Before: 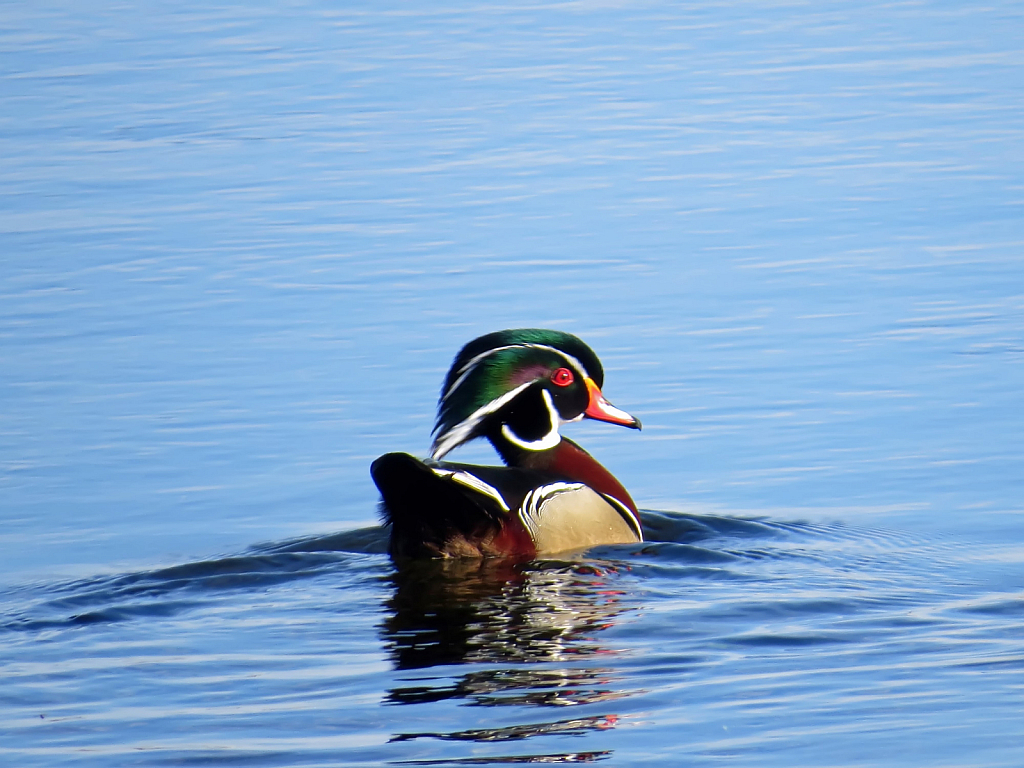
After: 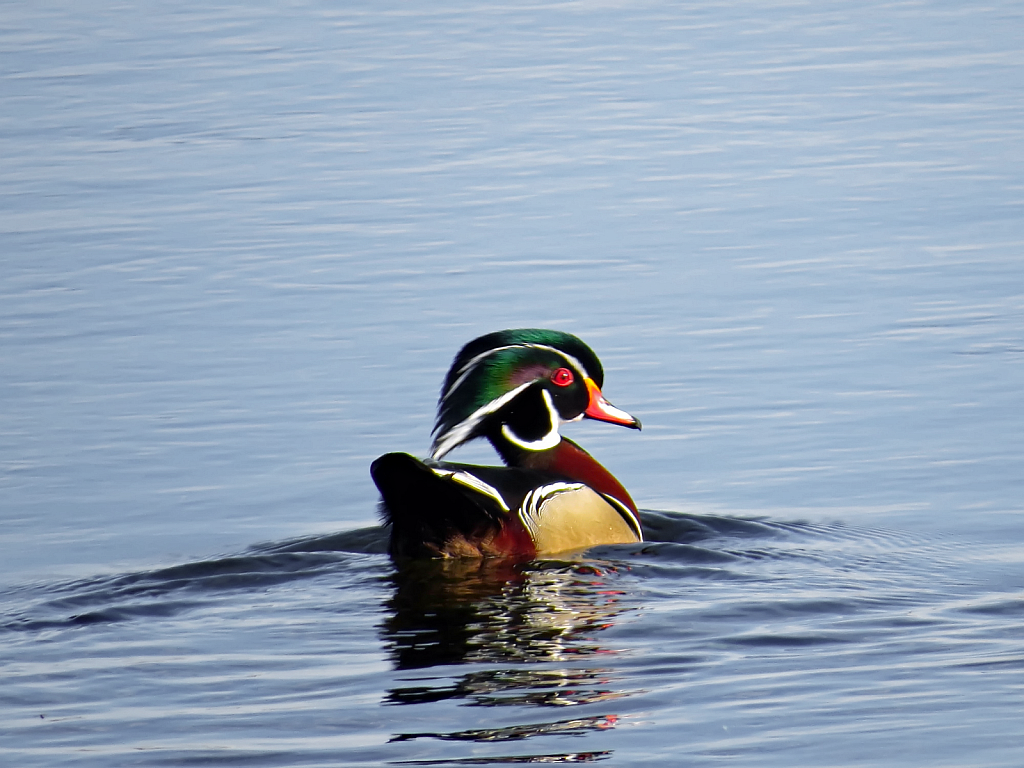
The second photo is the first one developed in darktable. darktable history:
color zones: curves: ch1 [(0.25, 0.61) (0.75, 0.248)]
haze removal: compatibility mode true, adaptive false
